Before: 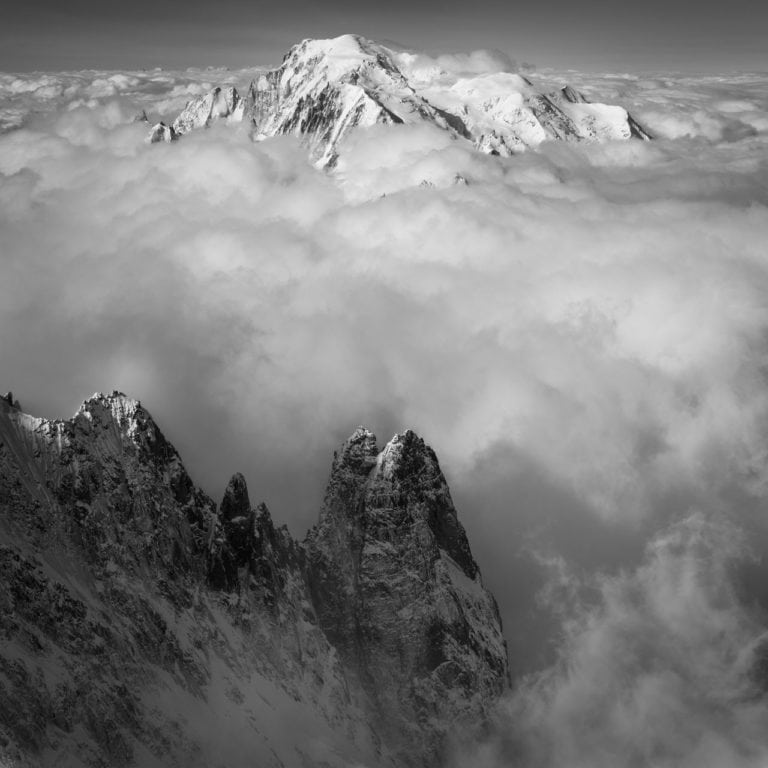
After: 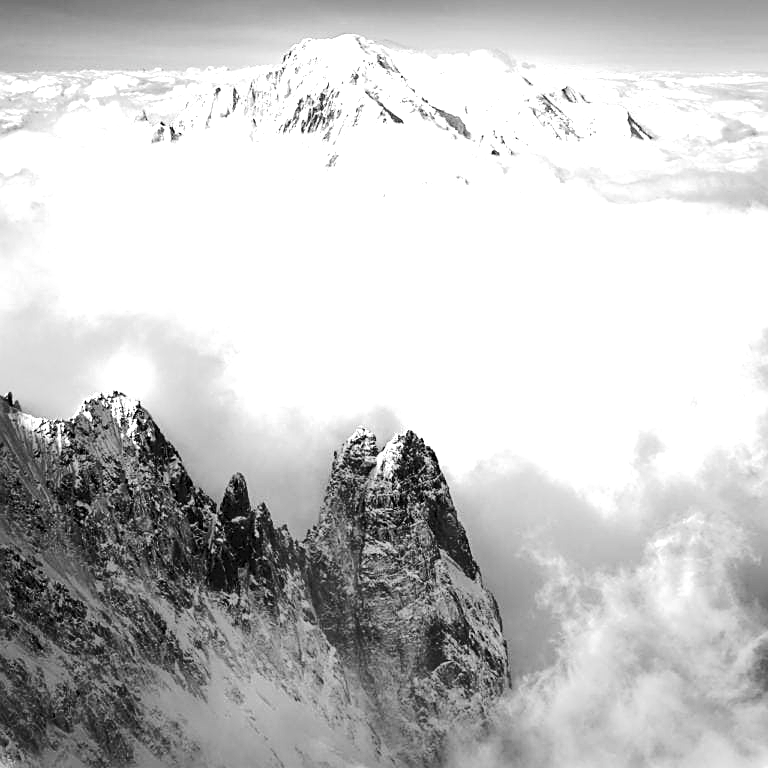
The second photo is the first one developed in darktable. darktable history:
sharpen: on, module defaults
tone curve: curves: ch0 [(0, 0) (0.003, 0.031) (0.011, 0.041) (0.025, 0.054) (0.044, 0.06) (0.069, 0.083) (0.1, 0.108) (0.136, 0.135) (0.177, 0.179) (0.224, 0.231) (0.277, 0.294) (0.335, 0.378) (0.399, 0.463) (0.468, 0.552) (0.543, 0.627) (0.623, 0.694) (0.709, 0.776) (0.801, 0.849) (0.898, 0.905) (1, 1)], preserve colors none
exposure: black level correction 0, exposure 1.2 EV, compensate highlight preservation false
color balance rgb: highlights gain › luminance 14.97%, perceptual saturation grading › global saturation 40.289%, perceptual saturation grading › highlights -50.419%, perceptual saturation grading › shadows 30.857%, perceptual brilliance grading › highlights 10.308%, perceptual brilliance grading › mid-tones 5.237%, global vibrance 20%
